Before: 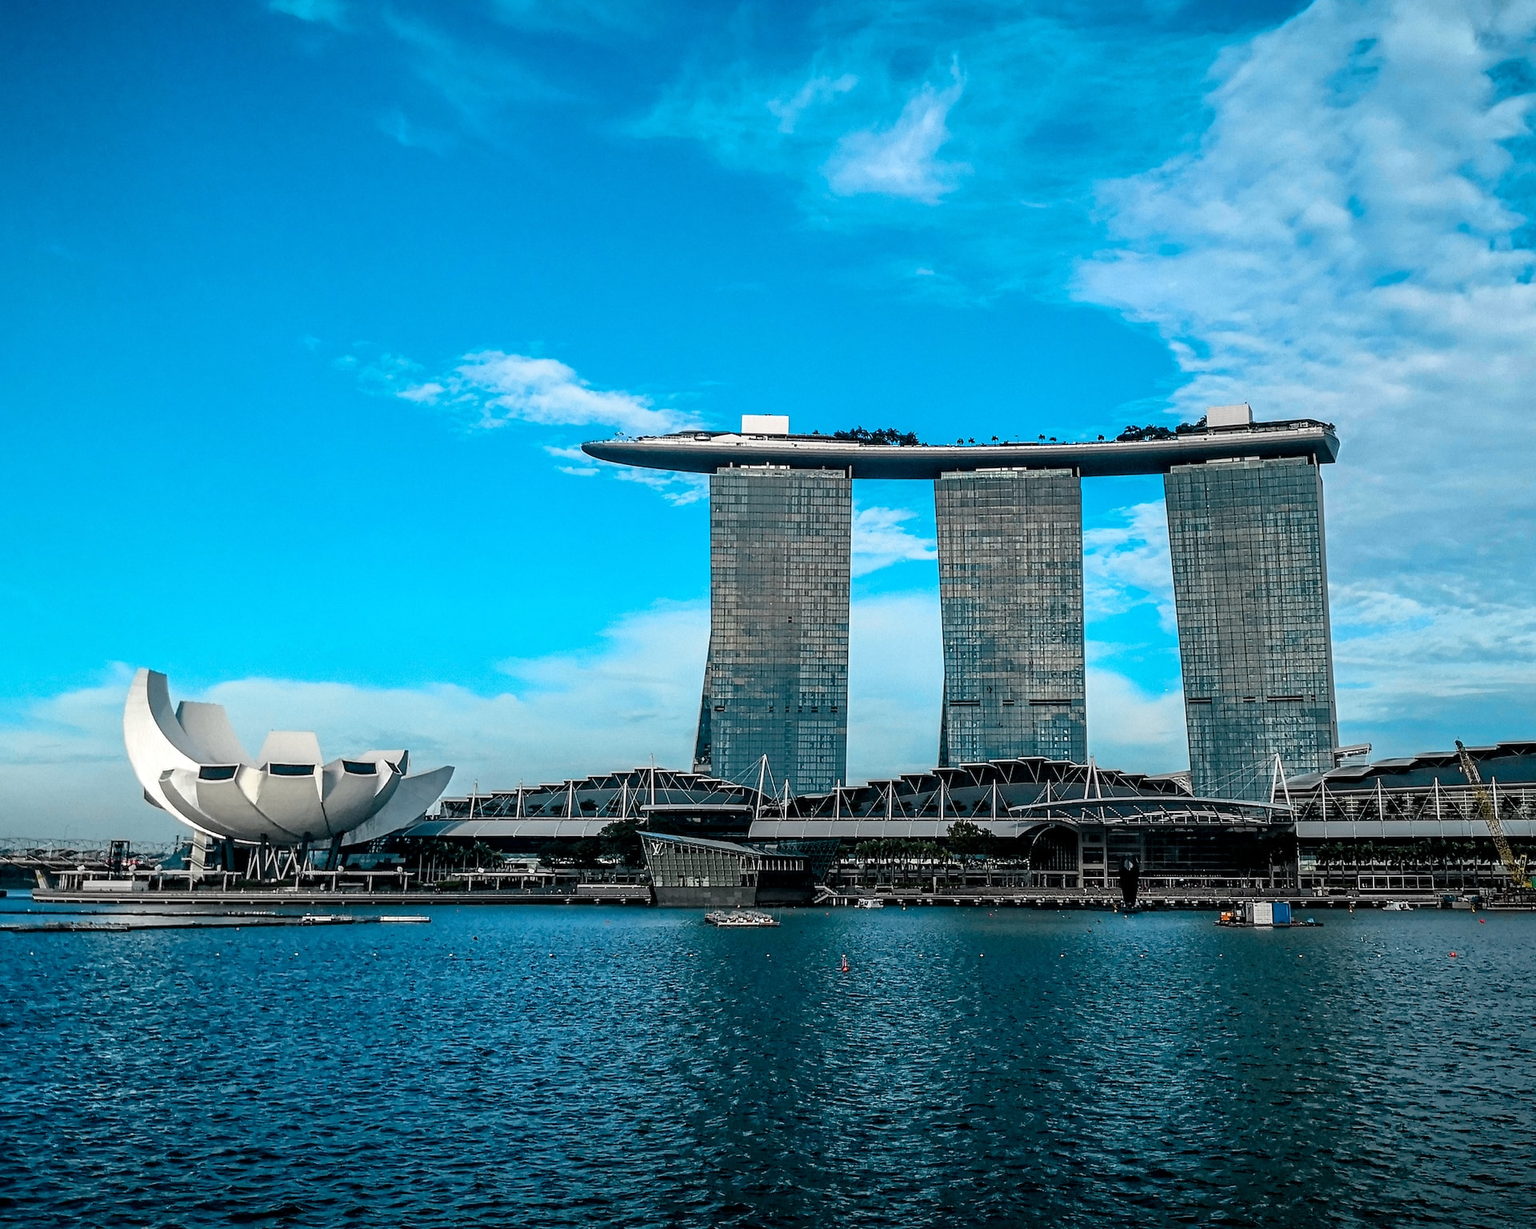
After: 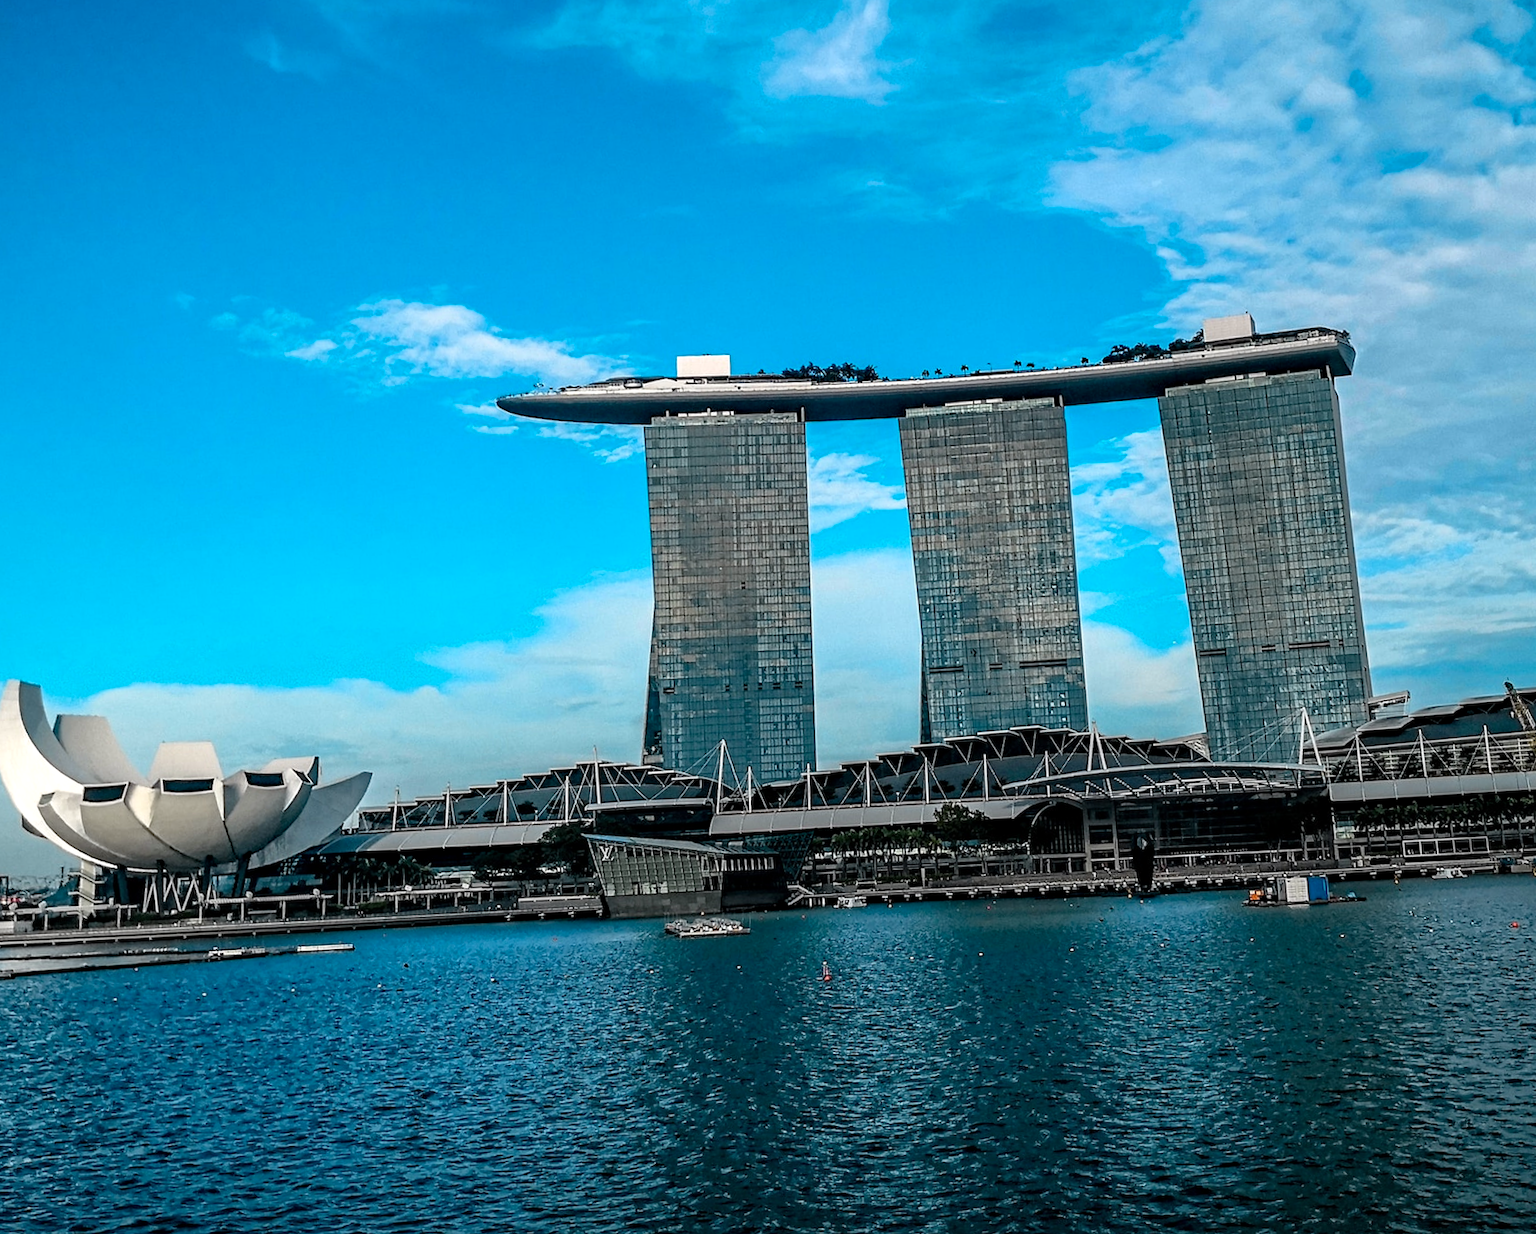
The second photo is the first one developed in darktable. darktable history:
haze removal: compatibility mode true, adaptive false
crop and rotate: angle 3.05°, left 6.122%, top 5.685%
